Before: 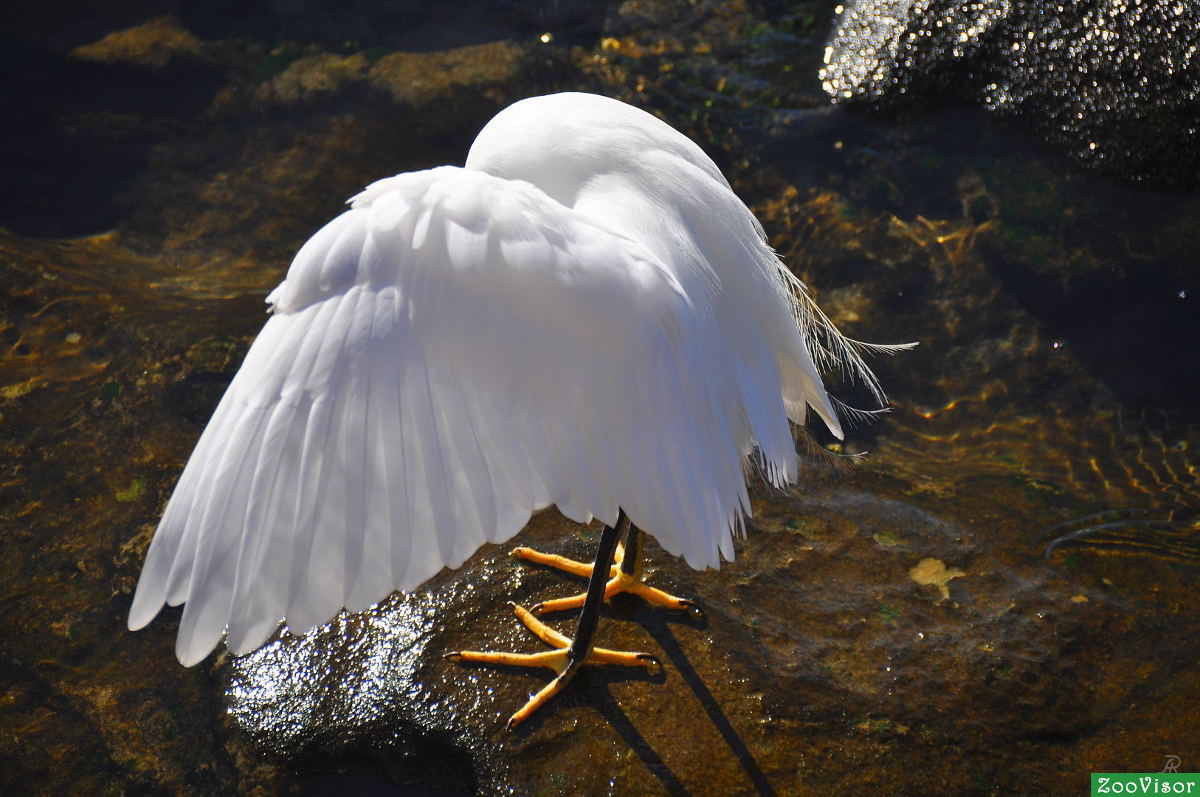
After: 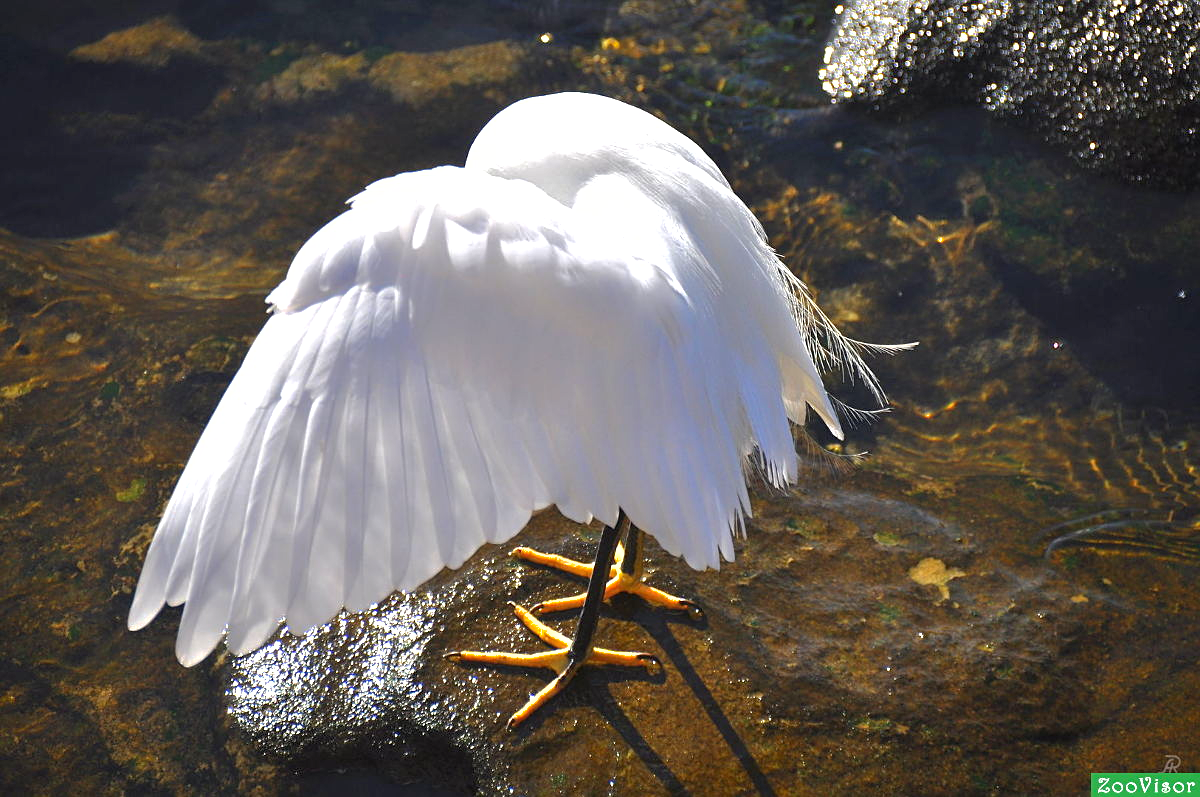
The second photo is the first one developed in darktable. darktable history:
shadows and highlights: shadows 30
exposure: exposure 0.74 EV, compensate highlight preservation false
sharpen: amount 0.2
